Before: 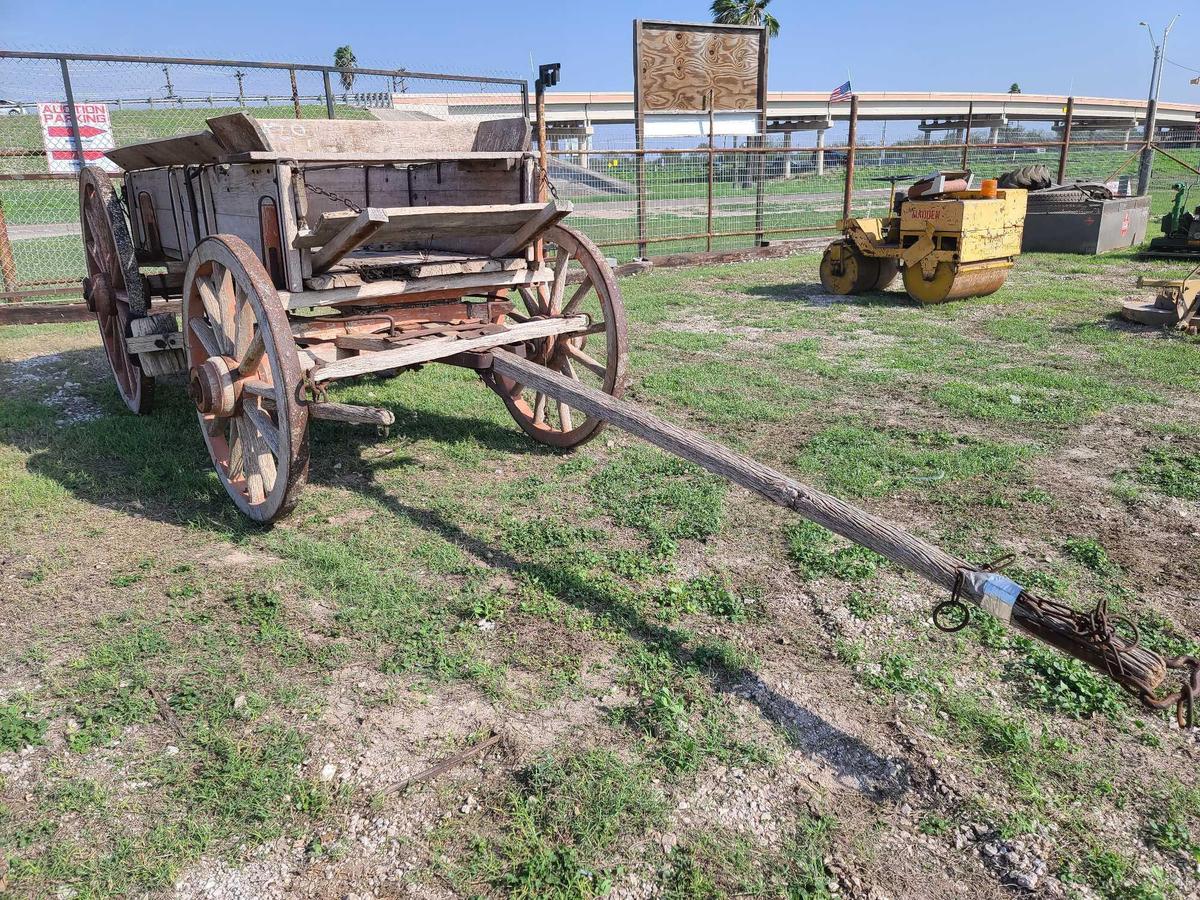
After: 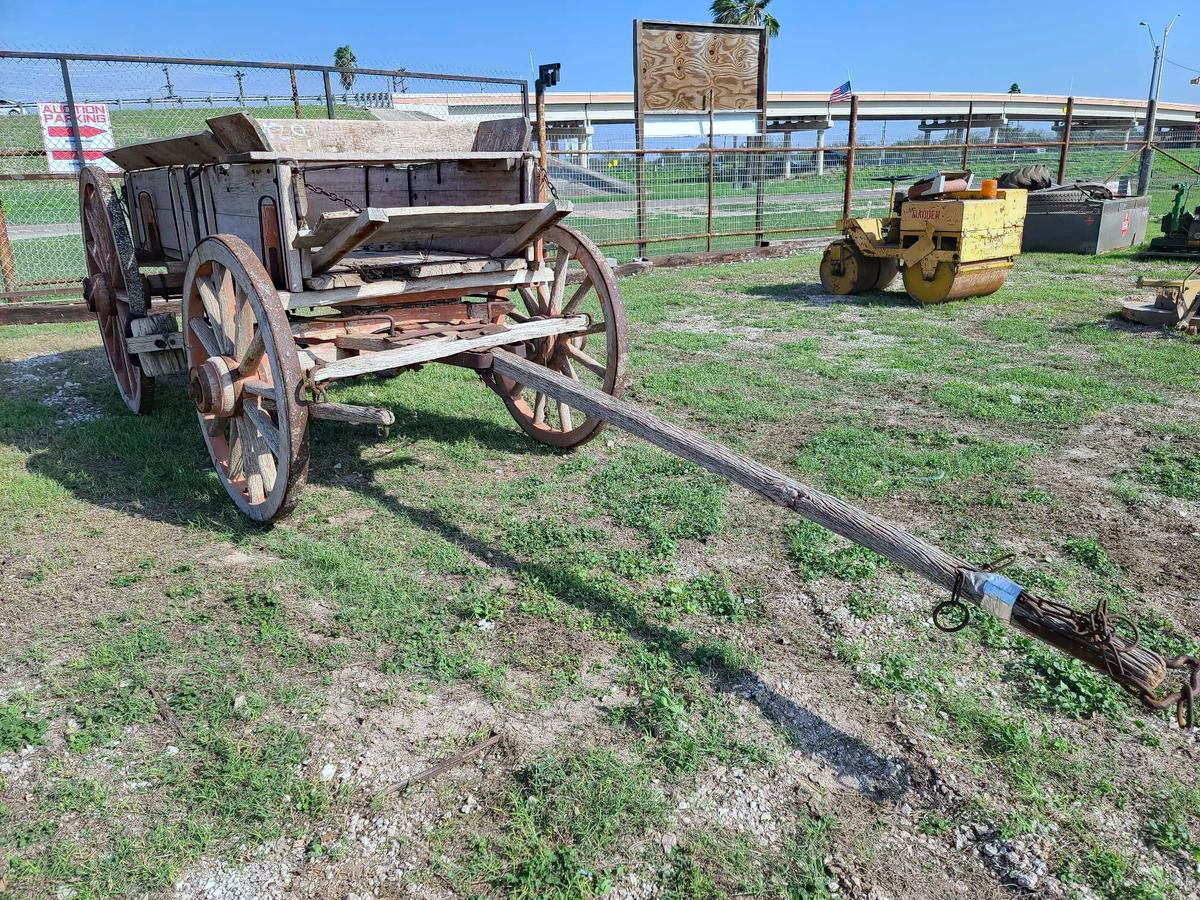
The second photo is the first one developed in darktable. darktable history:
haze removal: strength 0.29, distance 0.25, compatibility mode true, adaptive false
color calibration: illuminant Planckian (black body), adaptation linear Bradford (ICC v4), x 0.361, y 0.366, temperature 4511.61 K, saturation algorithm version 1 (2020)
